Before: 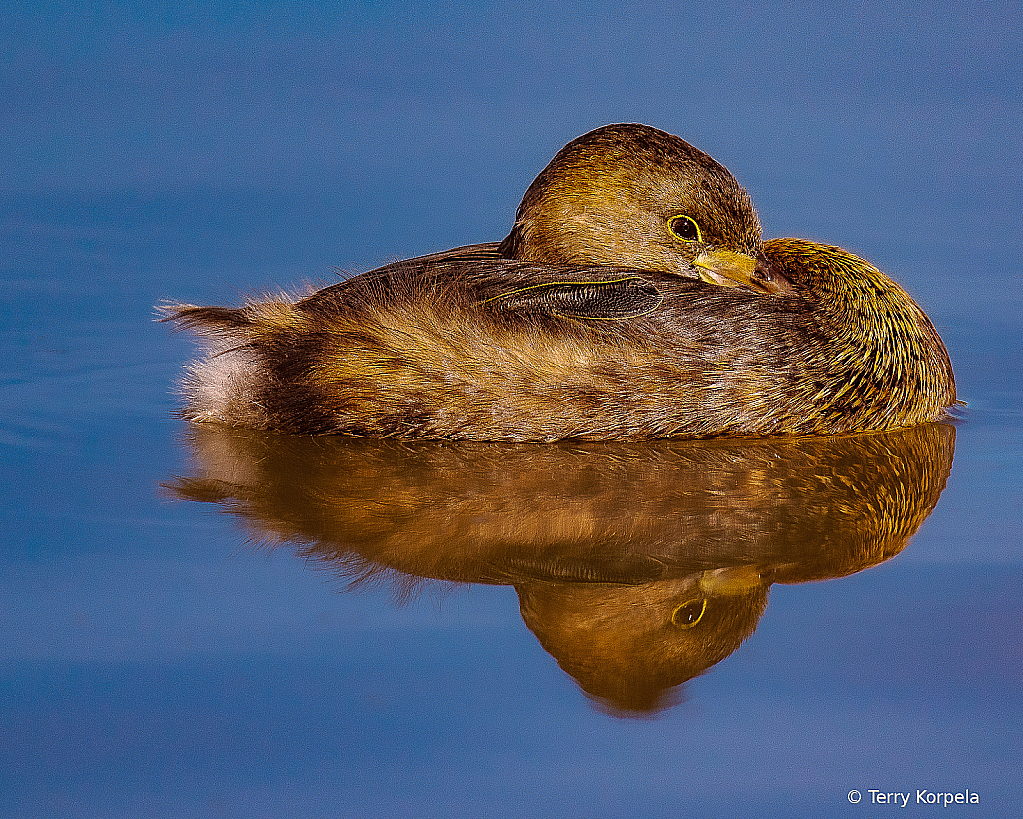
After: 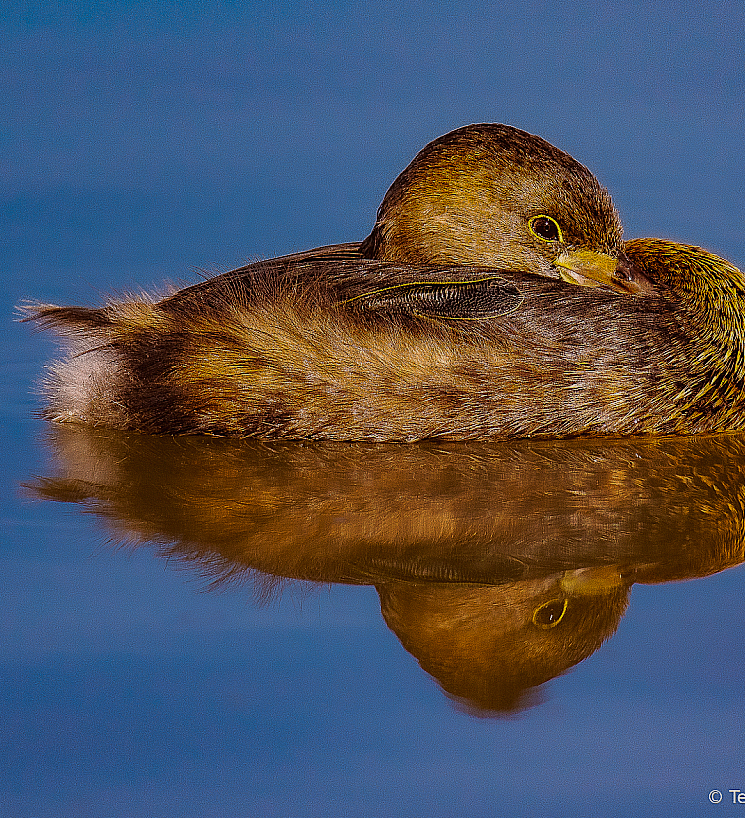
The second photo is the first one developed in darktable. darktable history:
shadows and highlights: radius 120.51, shadows 21.76, white point adjustment -9.68, highlights -14.81, soften with gaussian
tone equalizer: mask exposure compensation -0.504 EV
crop: left 13.674%, right 13.476%
